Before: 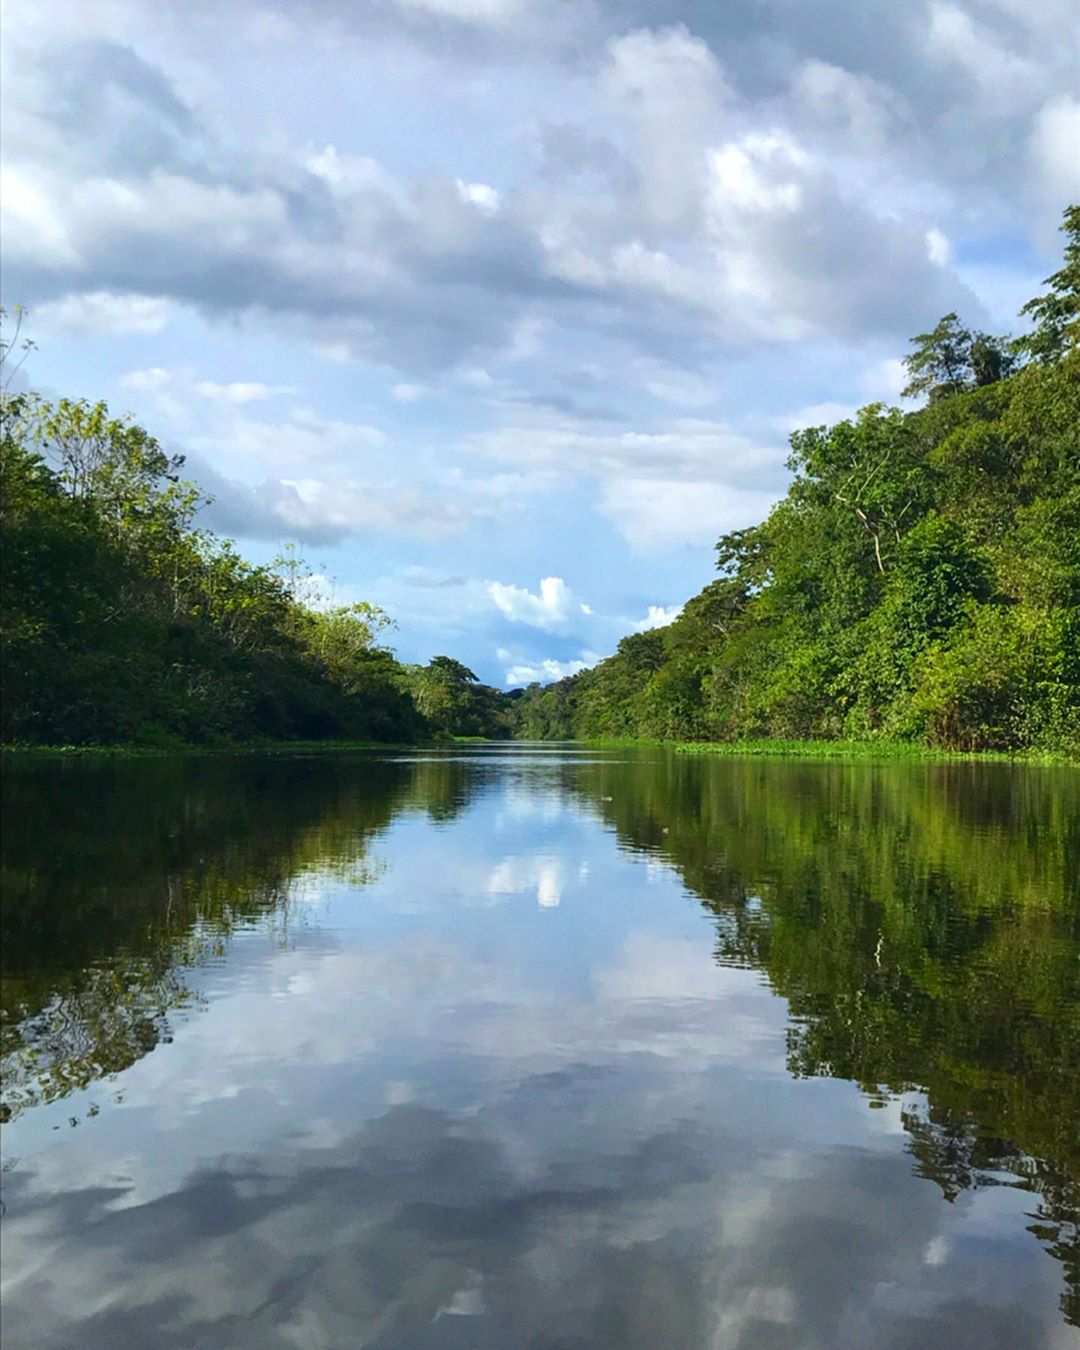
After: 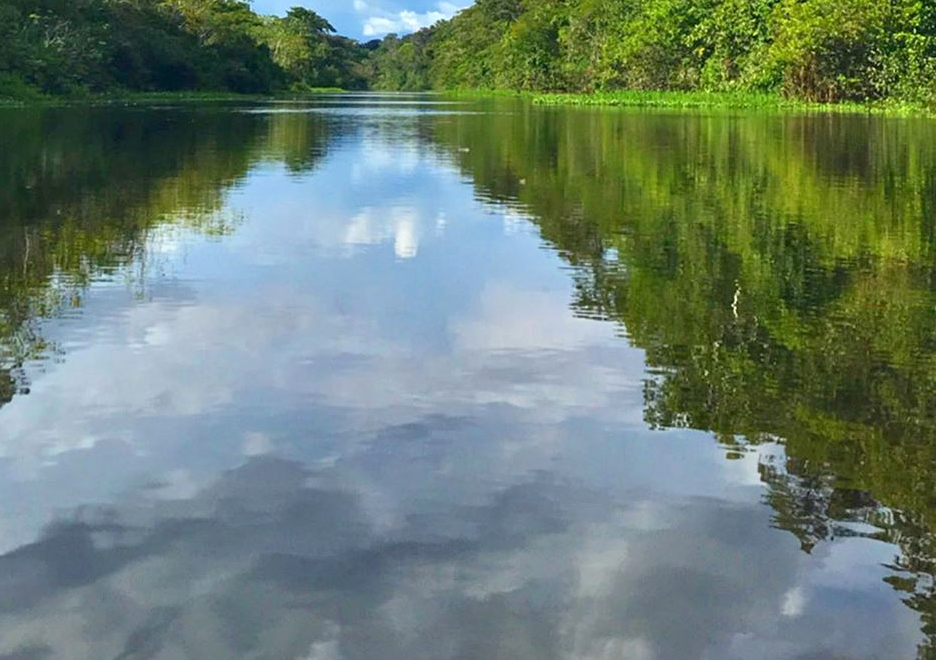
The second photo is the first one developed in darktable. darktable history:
crop and rotate: left 13.306%, top 48.129%, bottom 2.928%
shadows and highlights: shadows 32.83, highlights -47.7, soften with gaussian
tone equalizer: -8 EV 1 EV, -7 EV 1 EV, -6 EV 1 EV, -5 EV 1 EV, -4 EV 1 EV, -3 EV 0.75 EV, -2 EV 0.5 EV, -1 EV 0.25 EV
